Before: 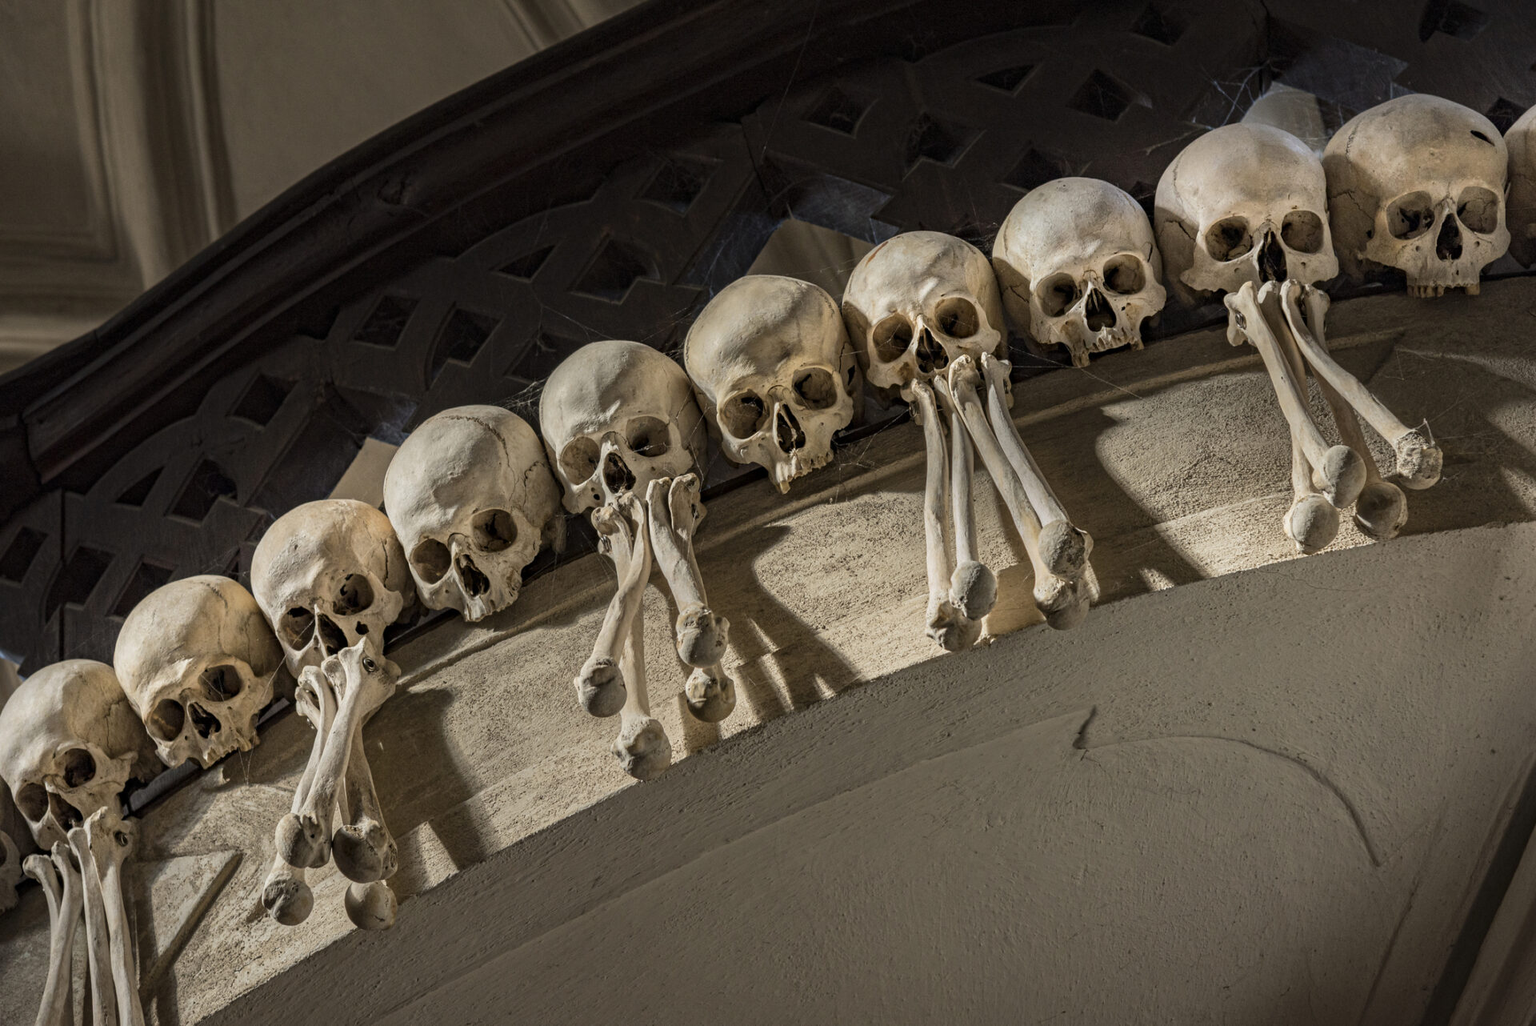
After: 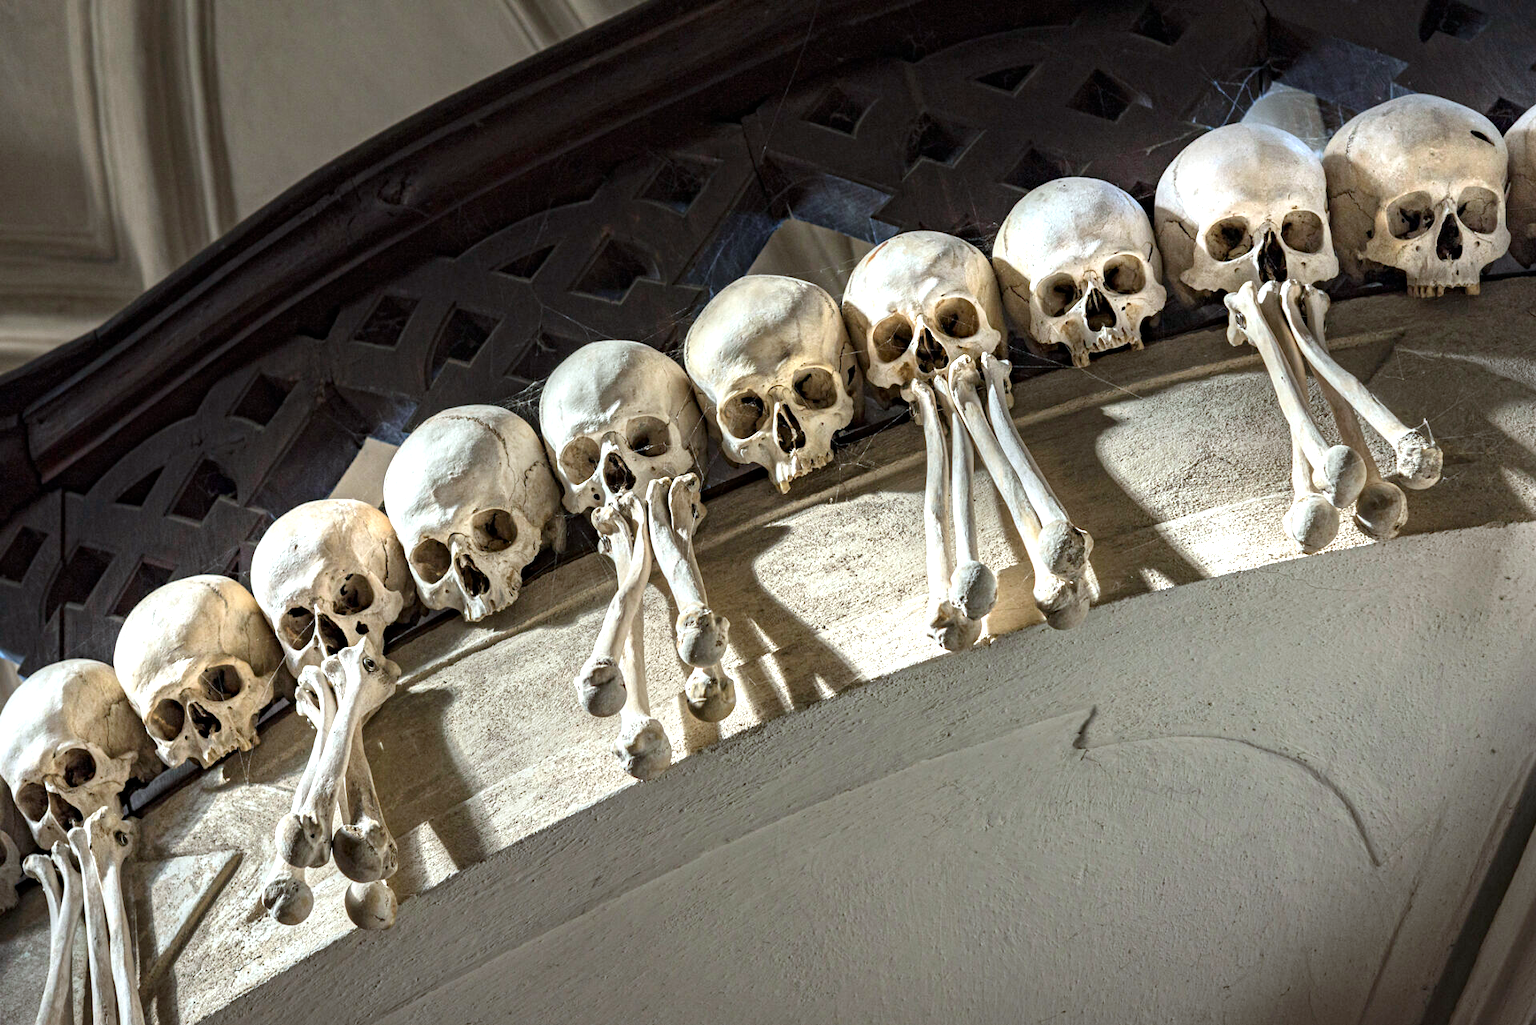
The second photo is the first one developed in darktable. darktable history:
exposure: exposure 1.2 EV, compensate highlight preservation false
white balance: red 0.924, blue 1.095
